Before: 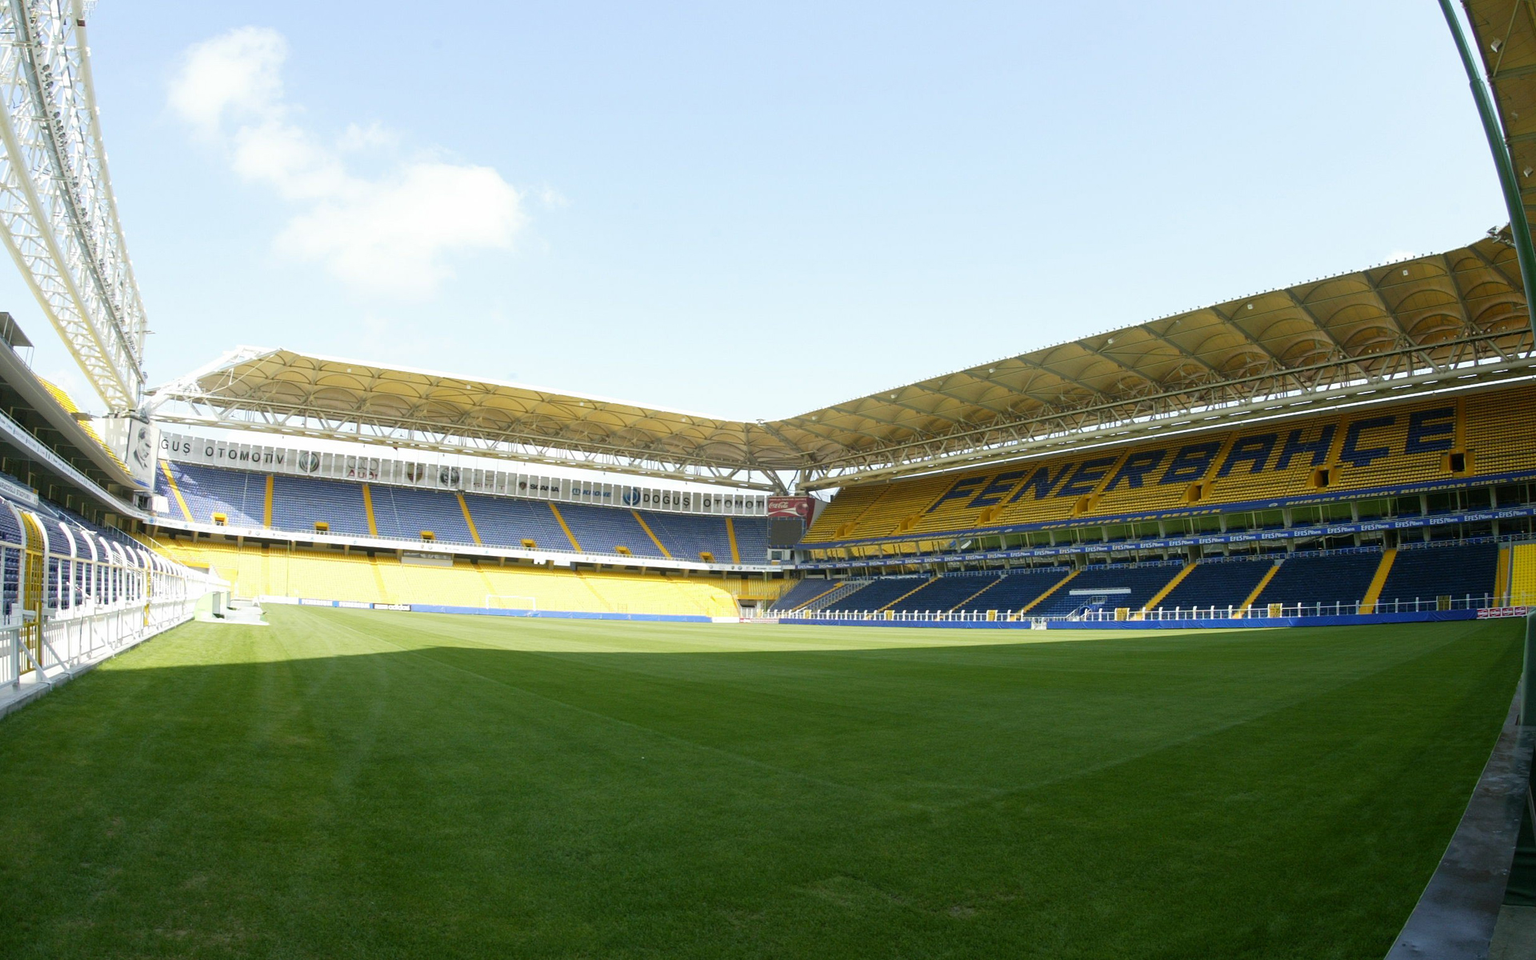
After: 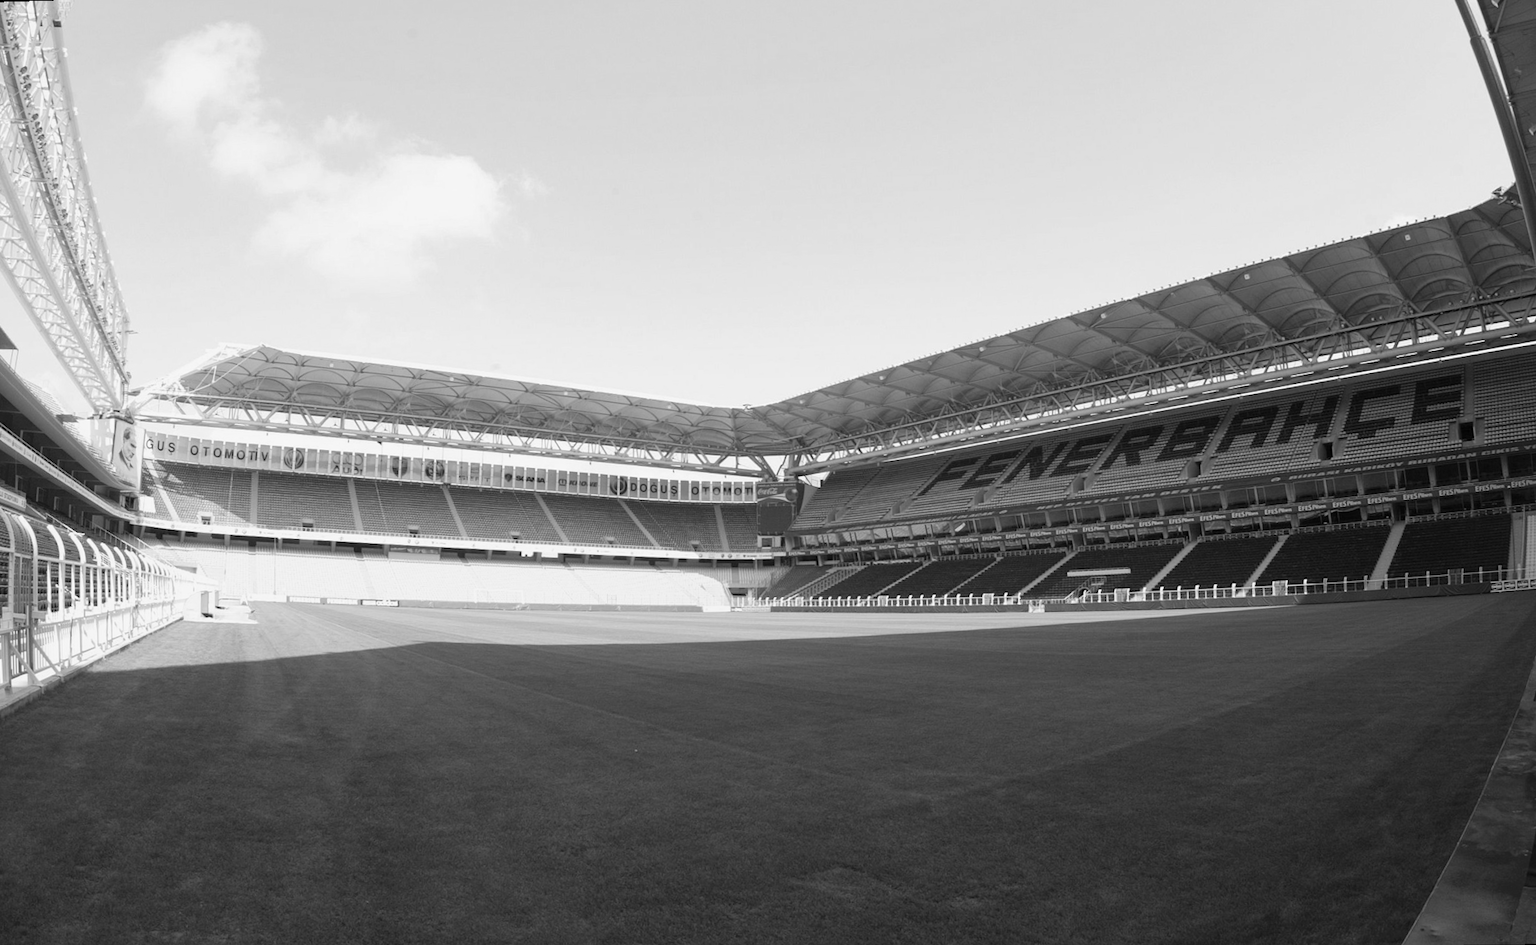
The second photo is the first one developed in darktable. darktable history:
shadows and highlights: shadows 62.66, white point adjustment 0.37, highlights -34.44, compress 83.82%
rotate and perspective: rotation -1.32°, lens shift (horizontal) -0.031, crop left 0.015, crop right 0.985, crop top 0.047, crop bottom 0.982
exposure: exposure -0.116 EV, compensate exposure bias true, compensate highlight preservation false
monochrome: on, module defaults
